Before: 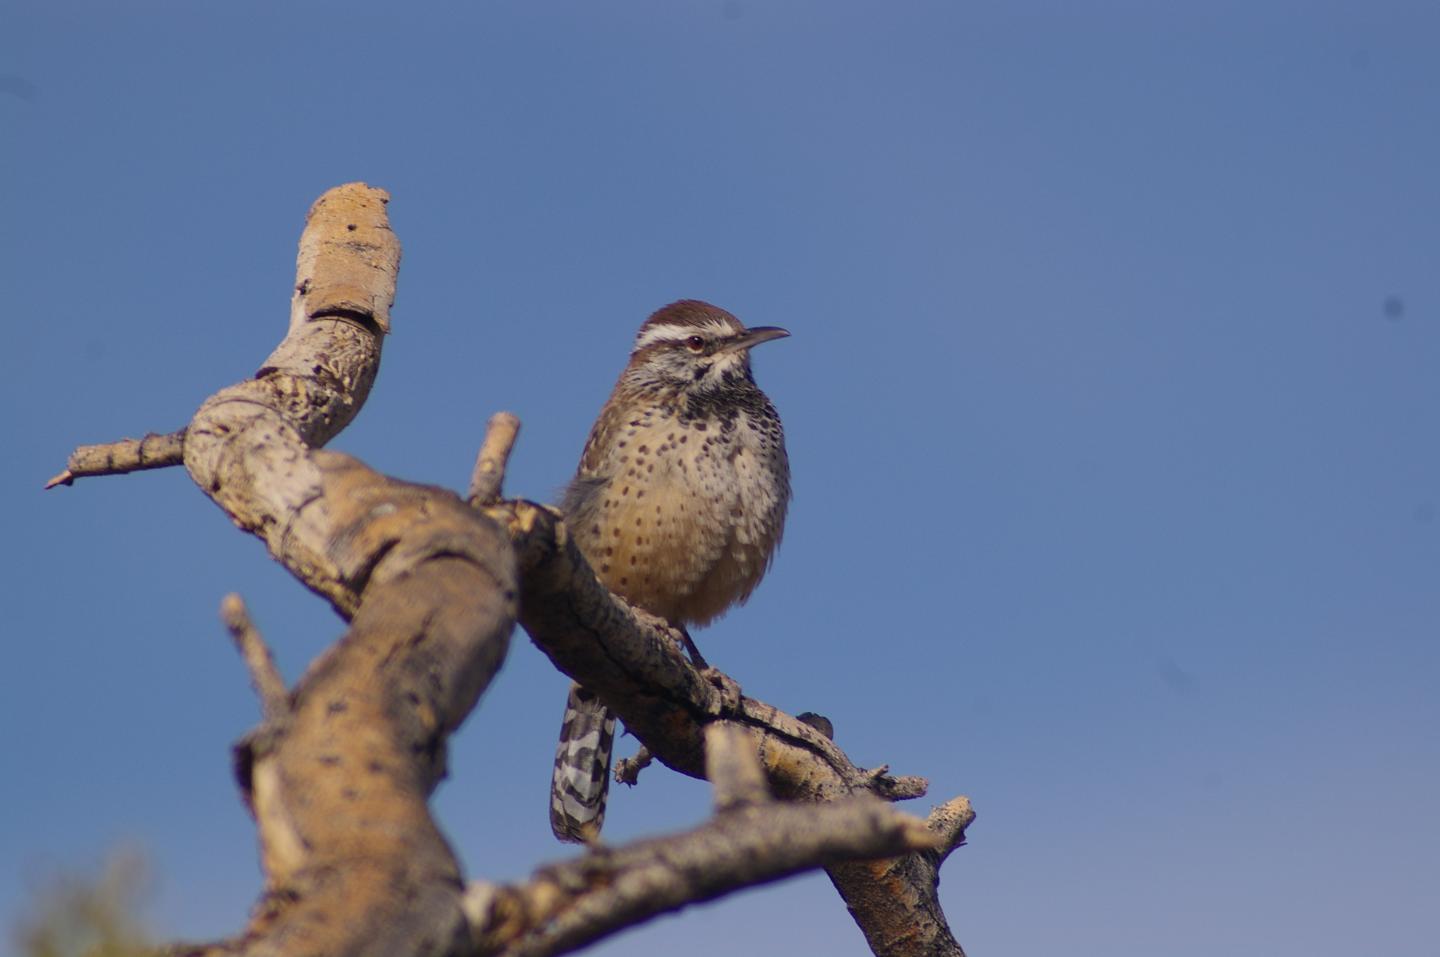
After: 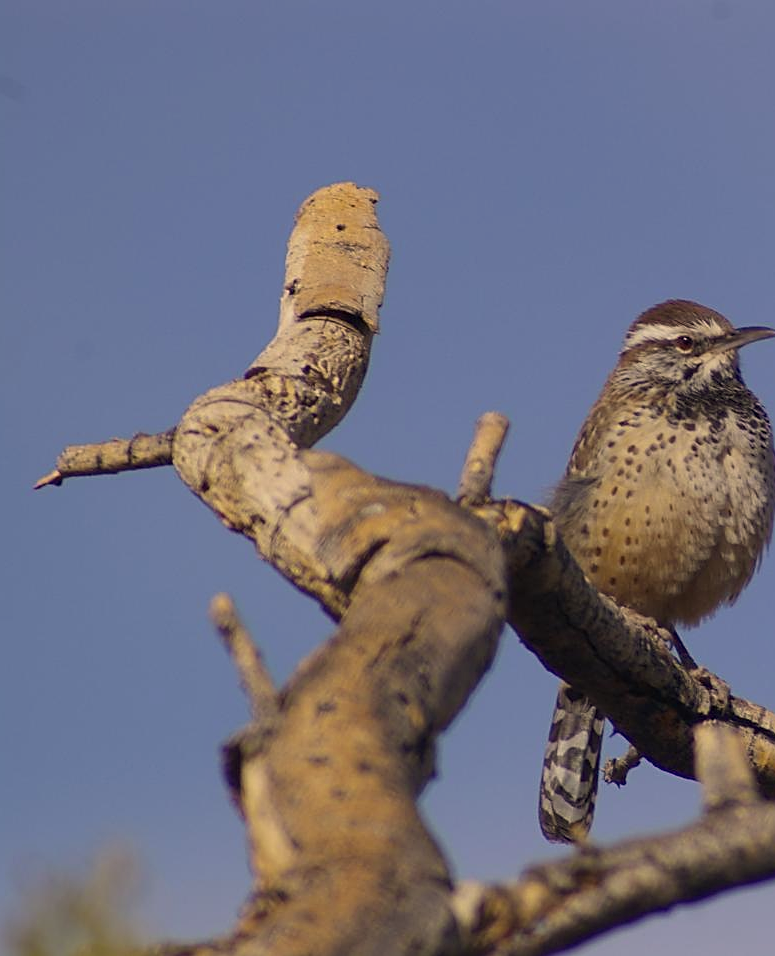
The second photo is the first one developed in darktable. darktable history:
crop: left 0.766%, right 45.404%, bottom 0.088%
sharpen: on, module defaults
tone equalizer: on, module defaults
color correction: highlights a* 2.58, highlights b* 23.38
color calibration: illuminant as shot in camera, x 0.358, y 0.373, temperature 4628.91 K
color zones: curves: ch1 [(0, 0.469) (0.001, 0.469) (0.12, 0.446) (0.248, 0.469) (0.5, 0.5) (0.748, 0.5) (0.999, 0.469) (1, 0.469)]
